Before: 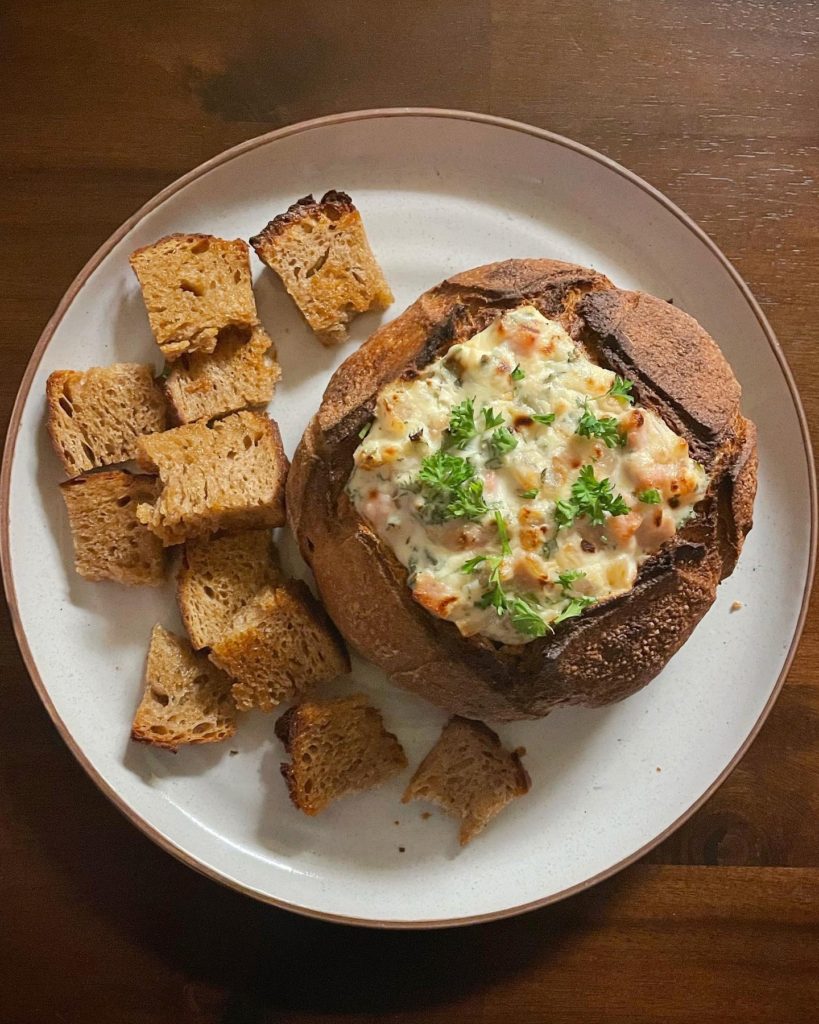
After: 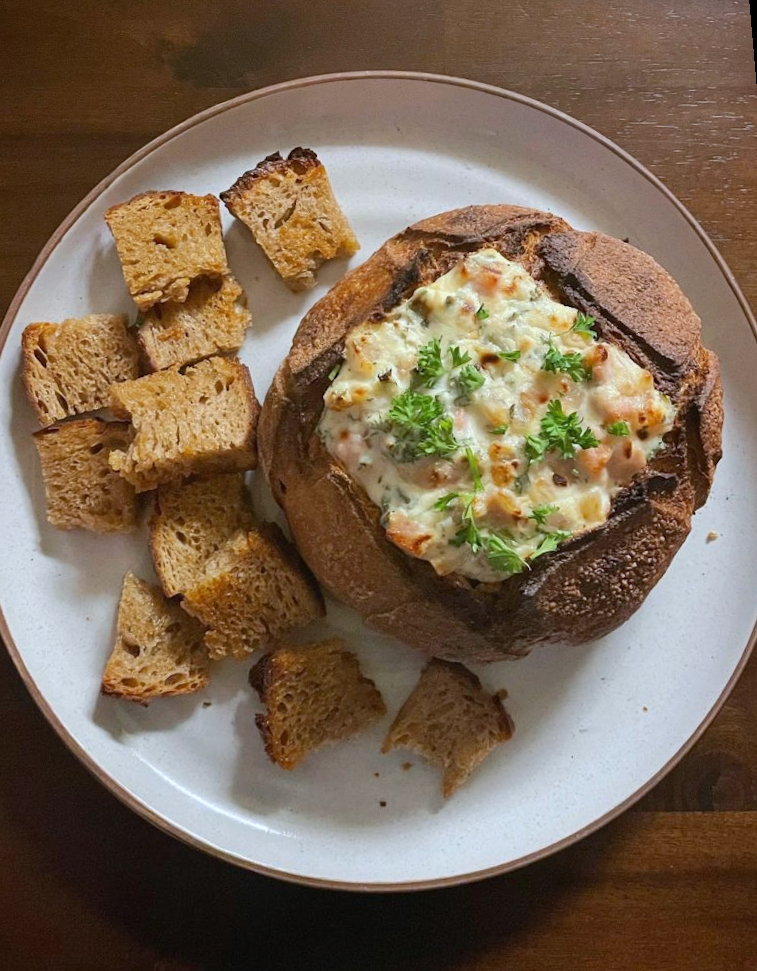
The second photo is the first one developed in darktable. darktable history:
white balance: red 0.954, blue 1.079
rotate and perspective: rotation -1.68°, lens shift (vertical) -0.146, crop left 0.049, crop right 0.912, crop top 0.032, crop bottom 0.96
